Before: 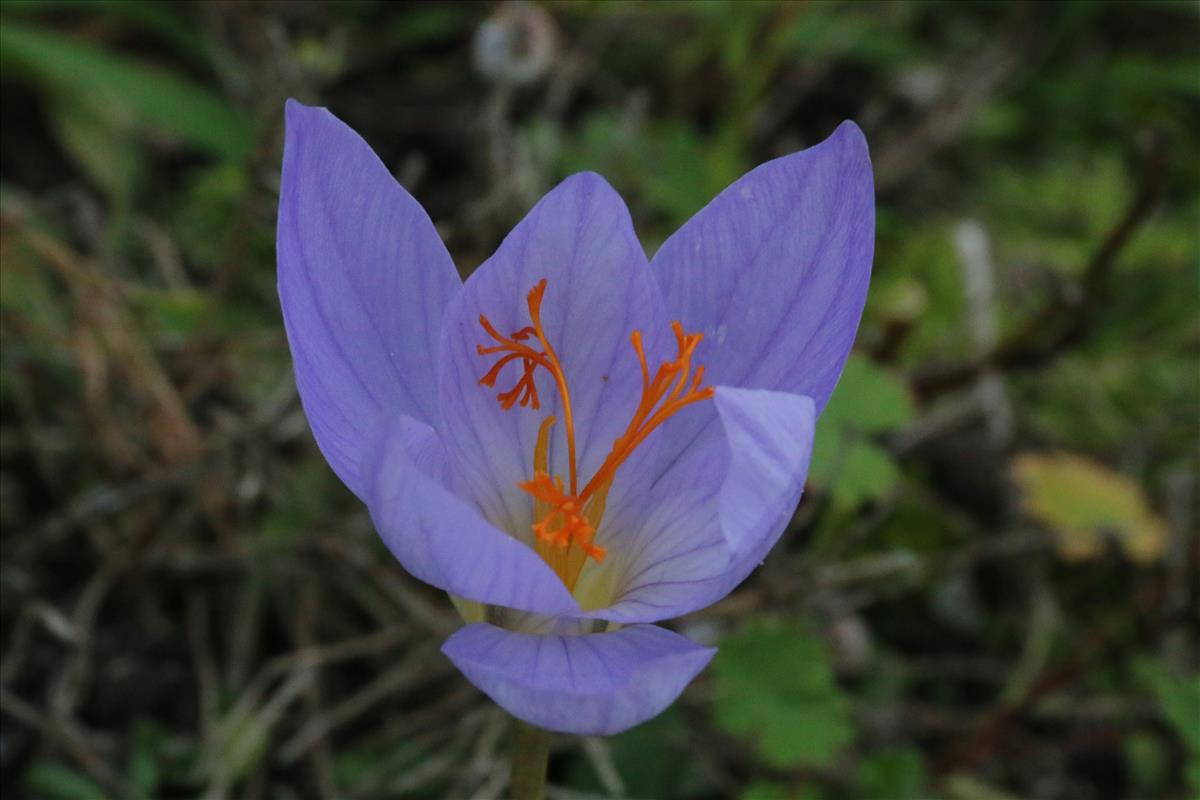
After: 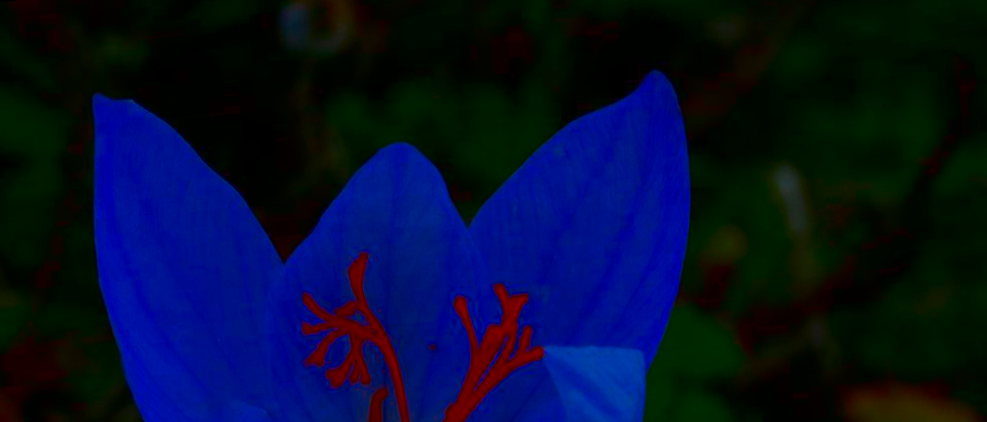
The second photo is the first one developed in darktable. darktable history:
crop and rotate: left 11.812%, bottom 42.776%
exposure: black level correction 0.001, compensate highlight preservation false
color correction: highlights a* -4.18, highlights b* -10.81
contrast brightness saturation: brightness -1, saturation 1
rotate and perspective: rotation -4.57°, crop left 0.054, crop right 0.944, crop top 0.087, crop bottom 0.914
